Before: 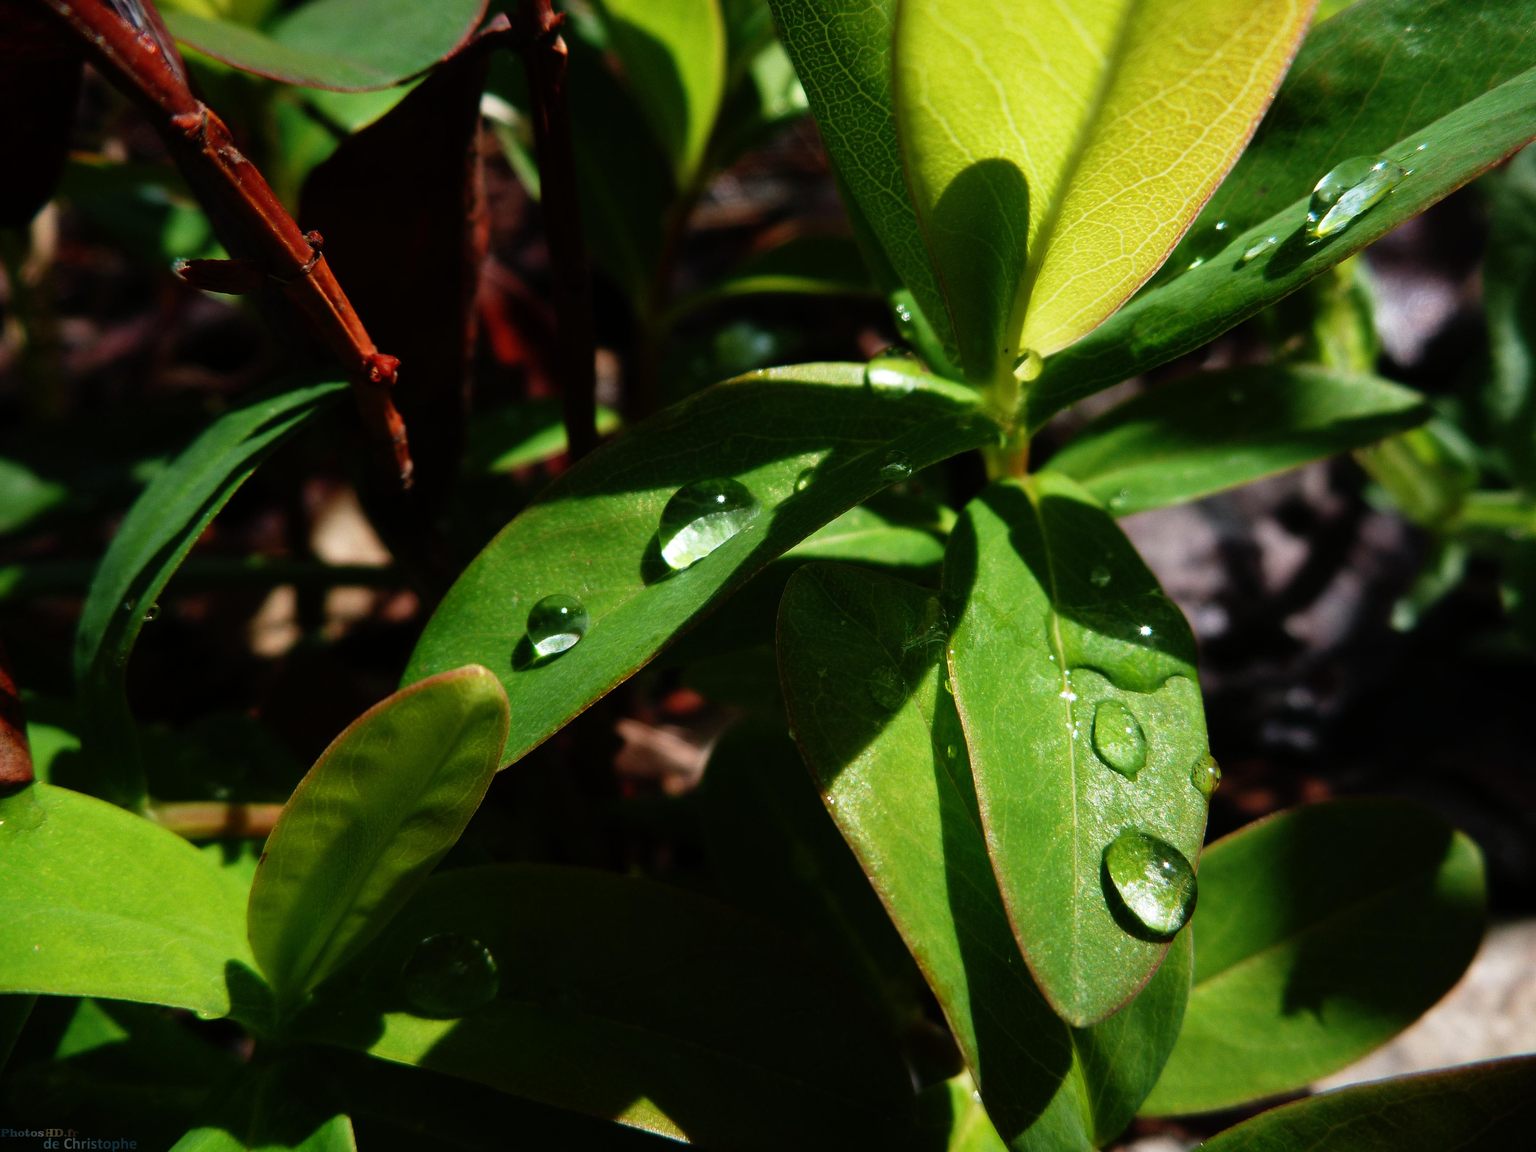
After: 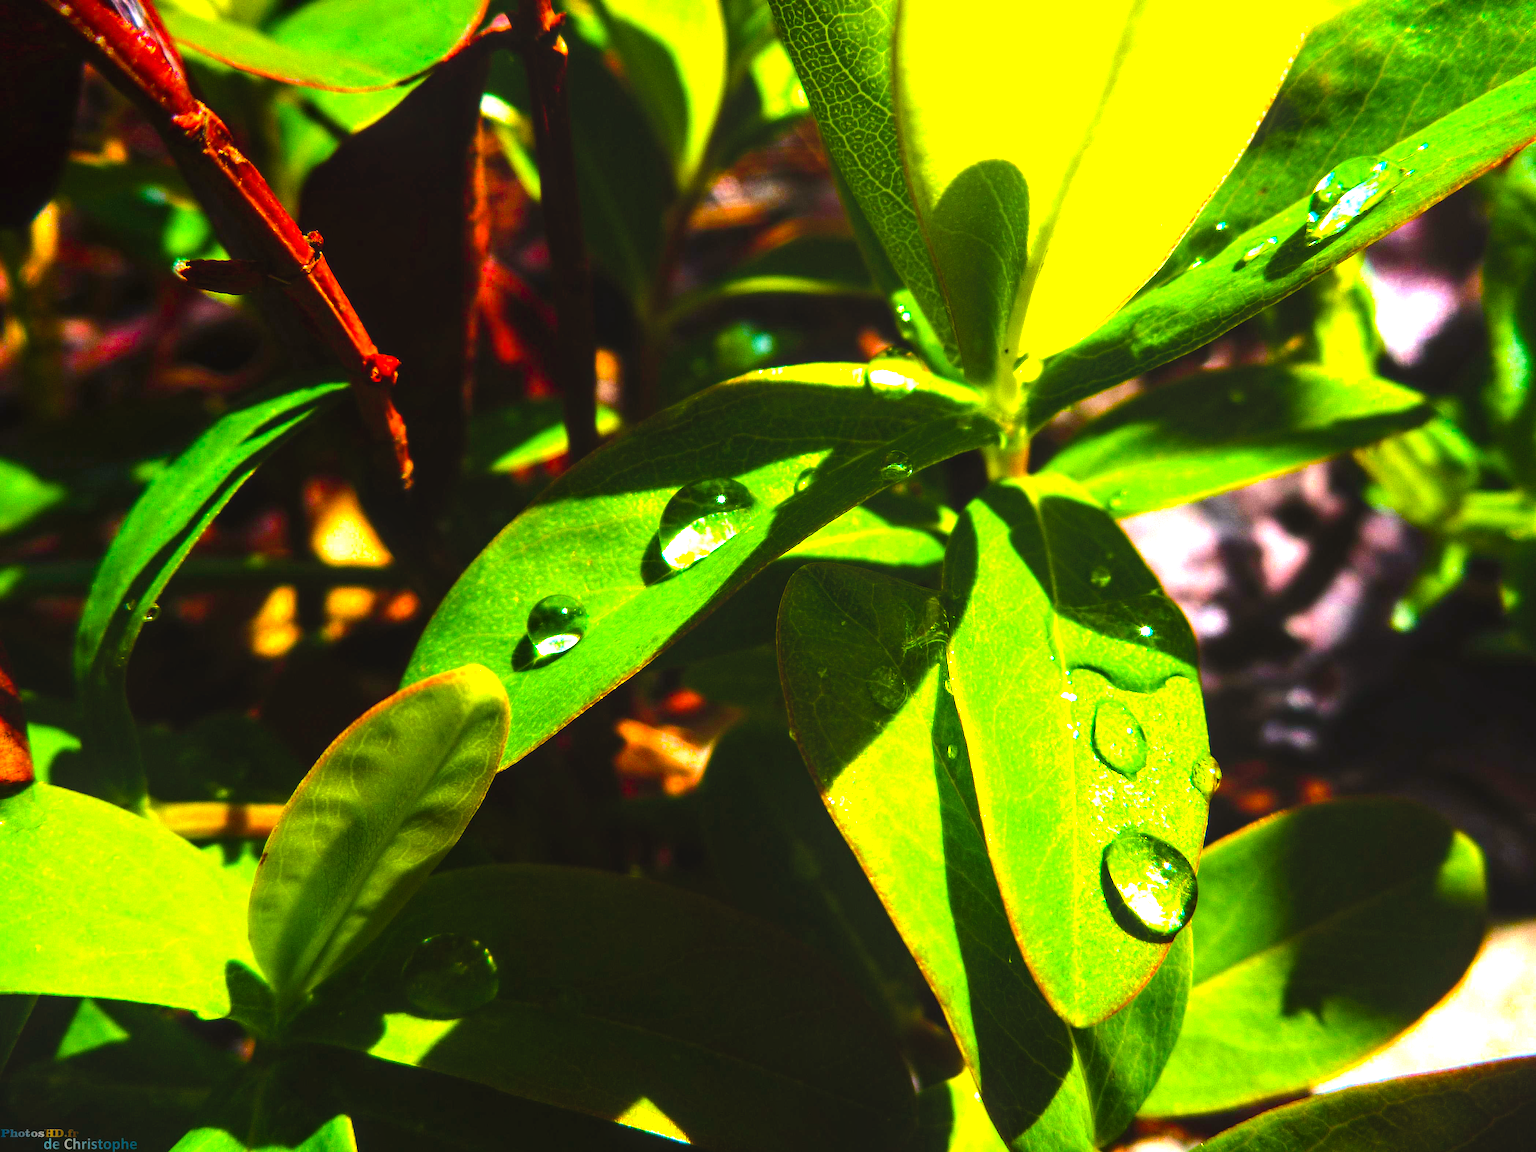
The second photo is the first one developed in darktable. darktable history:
local contrast: detail 110%
tone equalizer: -8 EV -0.441 EV, -7 EV -0.363 EV, -6 EV -0.327 EV, -5 EV -0.258 EV, -3 EV 0.249 EV, -2 EV 0.335 EV, -1 EV 0.413 EV, +0 EV 0.428 EV, edges refinement/feathering 500, mask exposure compensation -1.57 EV, preserve details no
color correction: highlights a* 5.98, highlights b* 4.89
color balance rgb: power › chroma 0.323%, power › hue 23.75°, highlights gain › luminance 15.005%, linear chroma grading › global chroma 8.664%, perceptual saturation grading › global saturation 63.995%, perceptual saturation grading › highlights 50.232%, perceptual saturation grading › shadows 29.651%
exposure: black level correction 0, exposure 1.682 EV, compensate highlight preservation false
